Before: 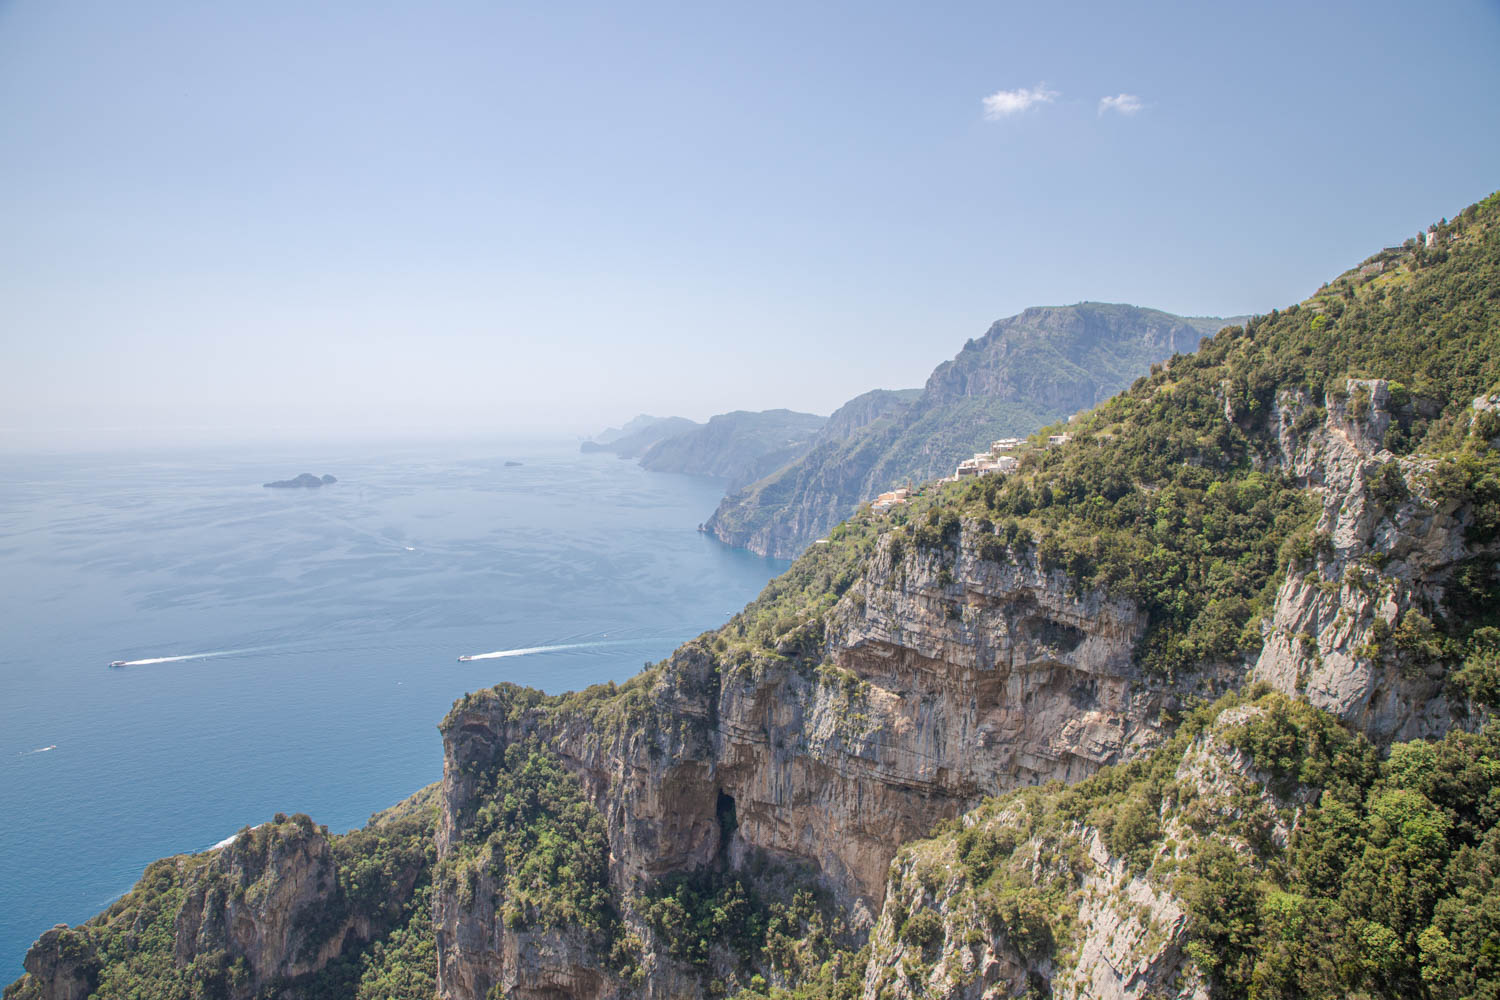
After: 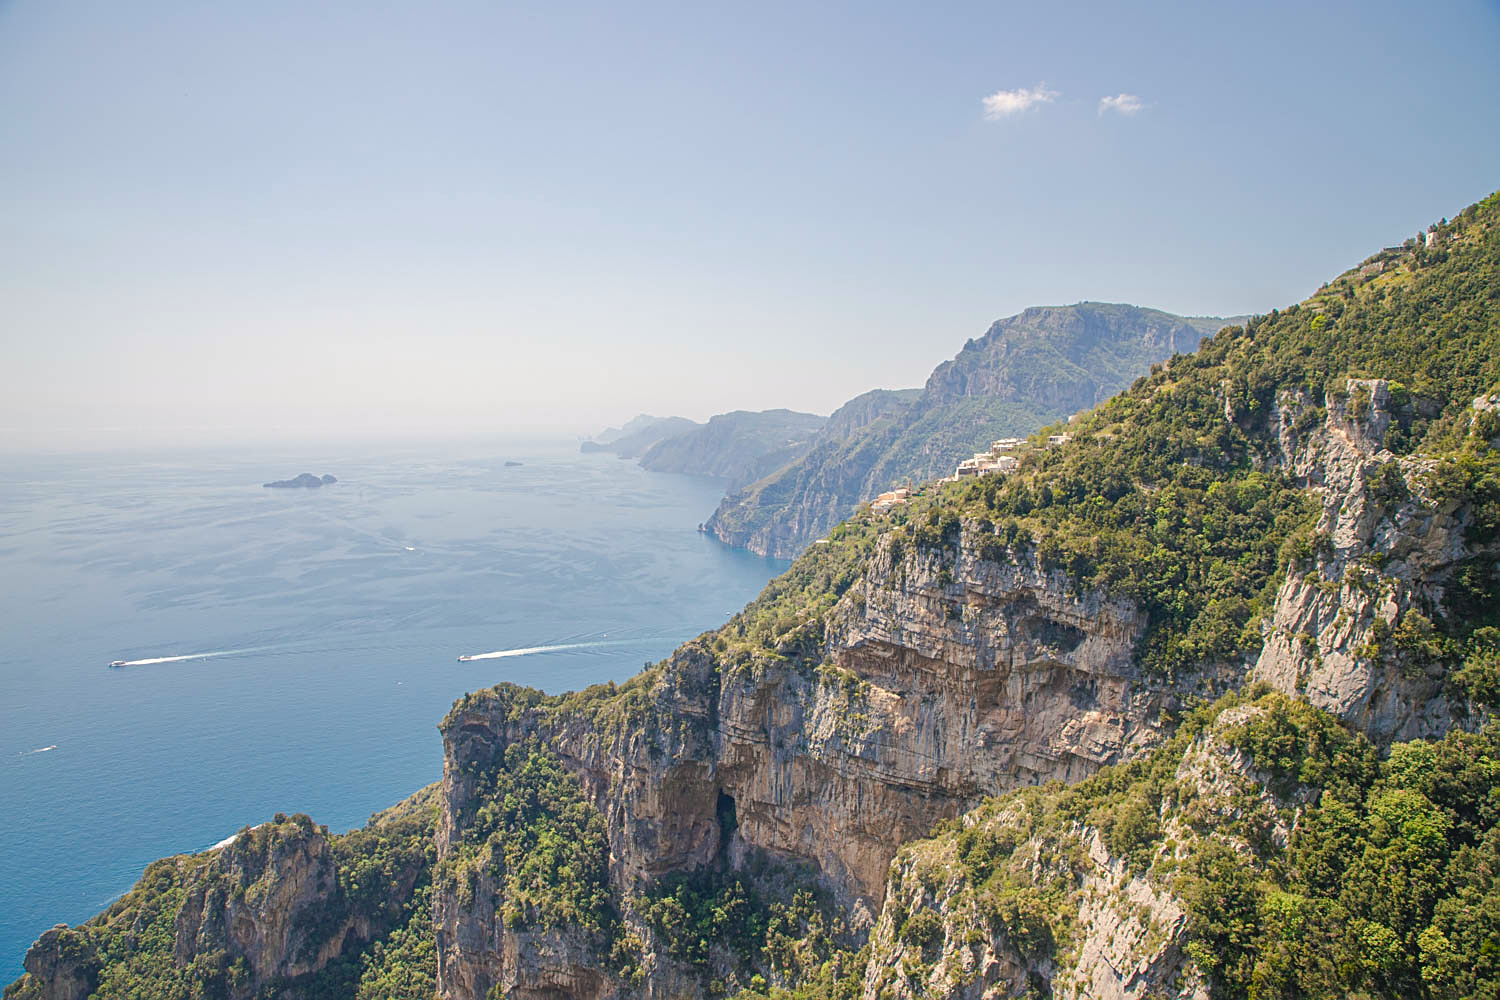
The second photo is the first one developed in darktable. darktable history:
color balance rgb: shadows lift › chroma 2%, shadows lift › hue 219.6°, power › hue 313.2°, highlights gain › chroma 3%, highlights gain › hue 75.6°, global offset › luminance 0.5%, perceptual saturation grading › global saturation 15.33%, perceptual saturation grading › highlights -19.33%, perceptual saturation grading › shadows 20%, global vibrance 20%
sharpen: on, module defaults
